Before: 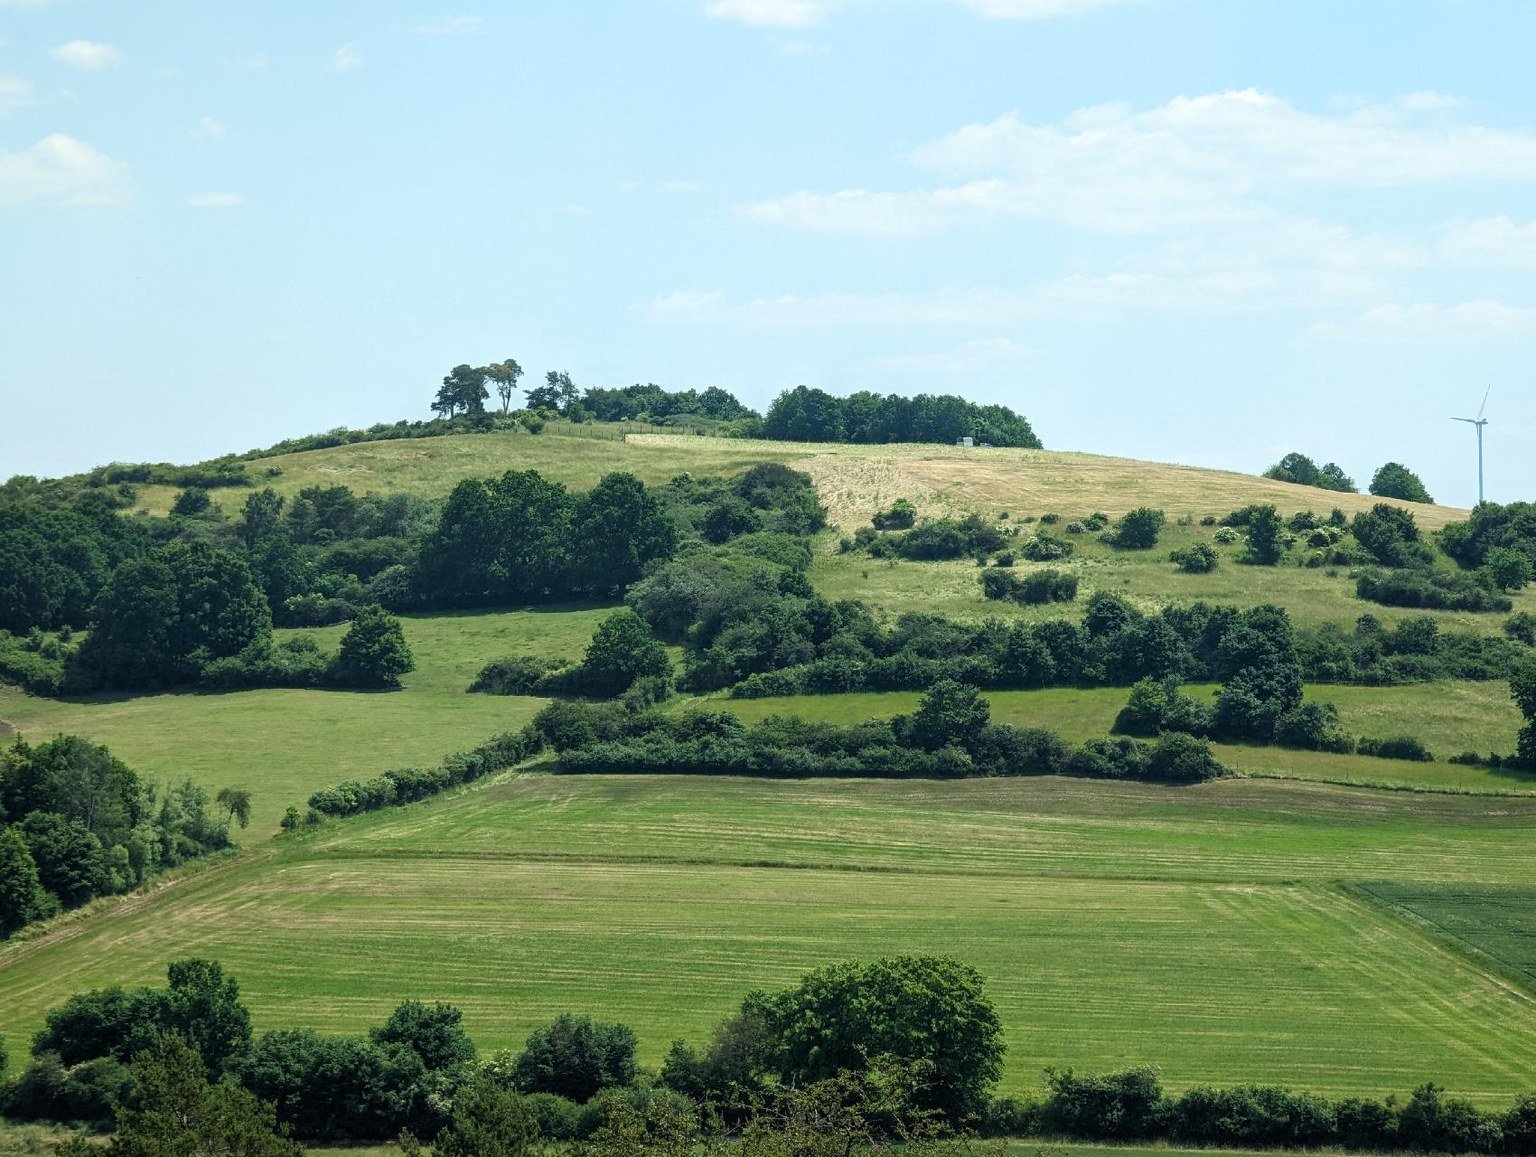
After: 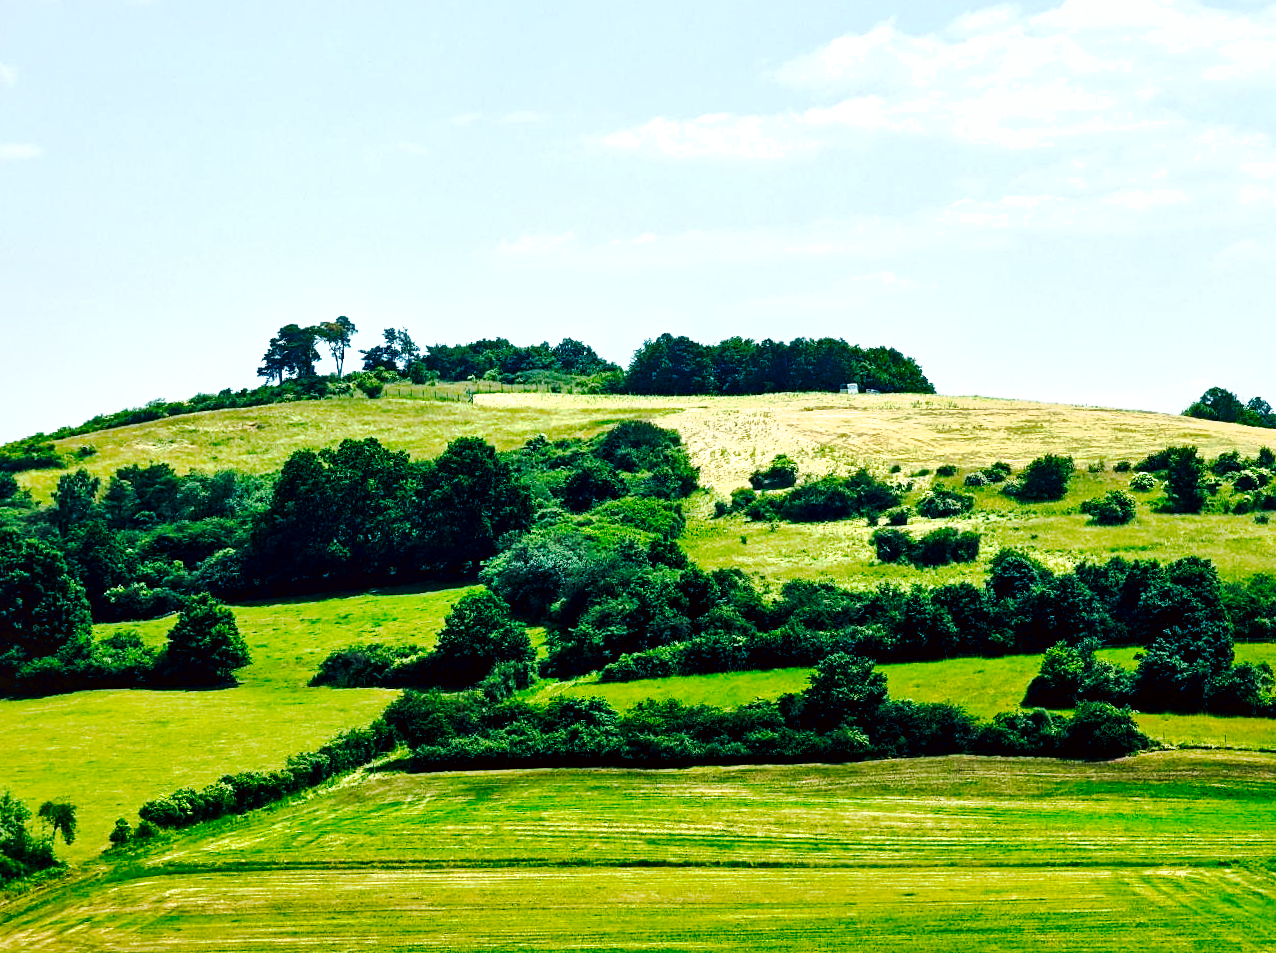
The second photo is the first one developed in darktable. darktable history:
crop and rotate: left 10.77%, top 5.1%, right 10.41%, bottom 16.76%
shadows and highlights: shadows 60, highlights -60.23, soften with gaussian
color balance rgb: perceptual saturation grading › global saturation 25%, global vibrance 20%
local contrast: mode bilateral grid, contrast 25, coarseness 60, detail 151%, midtone range 0.2
exposure: exposure 0.197 EV, compensate highlight preservation false
rotate and perspective: rotation -2.12°, lens shift (vertical) 0.009, lens shift (horizontal) -0.008, automatic cropping original format, crop left 0.036, crop right 0.964, crop top 0.05, crop bottom 0.959
tone curve: curves: ch0 [(0, 0) (0.003, 0.043) (0.011, 0.043) (0.025, 0.035) (0.044, 0.042) (0.069, 0.035) (0.1, 0.03) (0.136, 0.017) (0.177, 0.03) (0.224, 0.06) (0.277, 0.118) (0.335, 0.189) (0.399, 0.297) (0.468, 0.483) (0.543, 0.631) (0.623, 0.746) (0.709, 0.823) (0.801, 0.944) (0.898, 0.966) (1, 1)], preserve colors none
